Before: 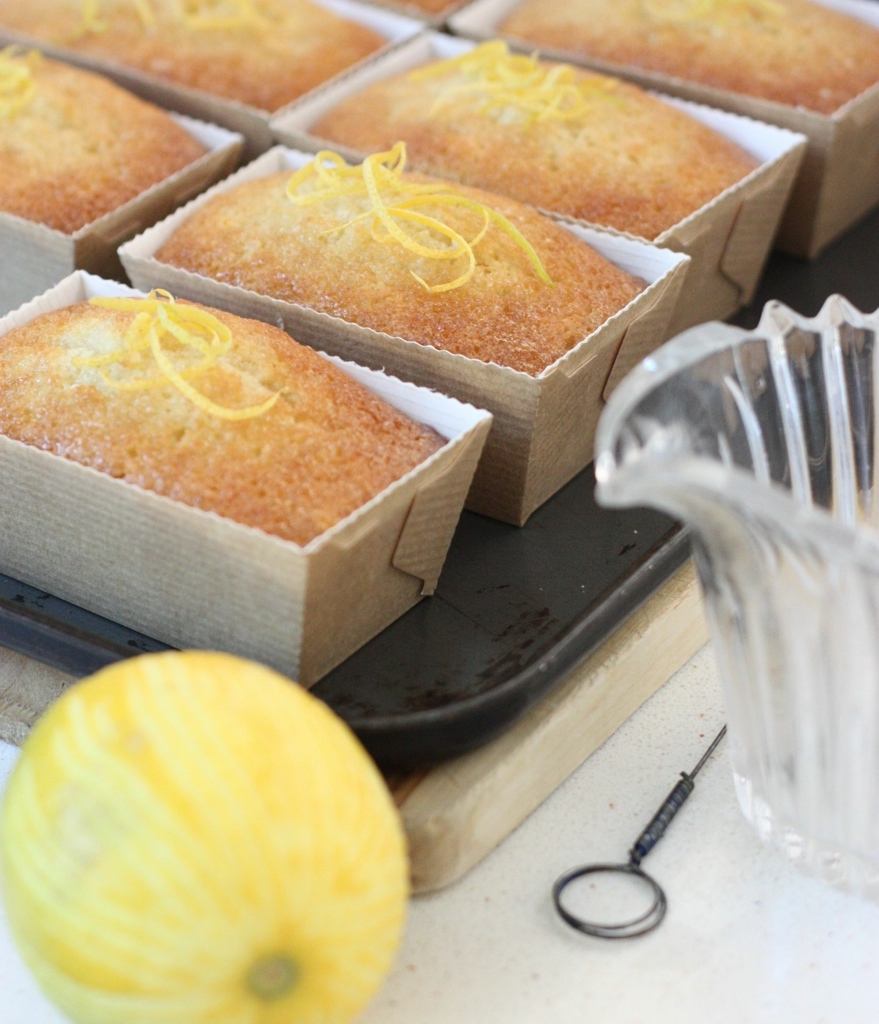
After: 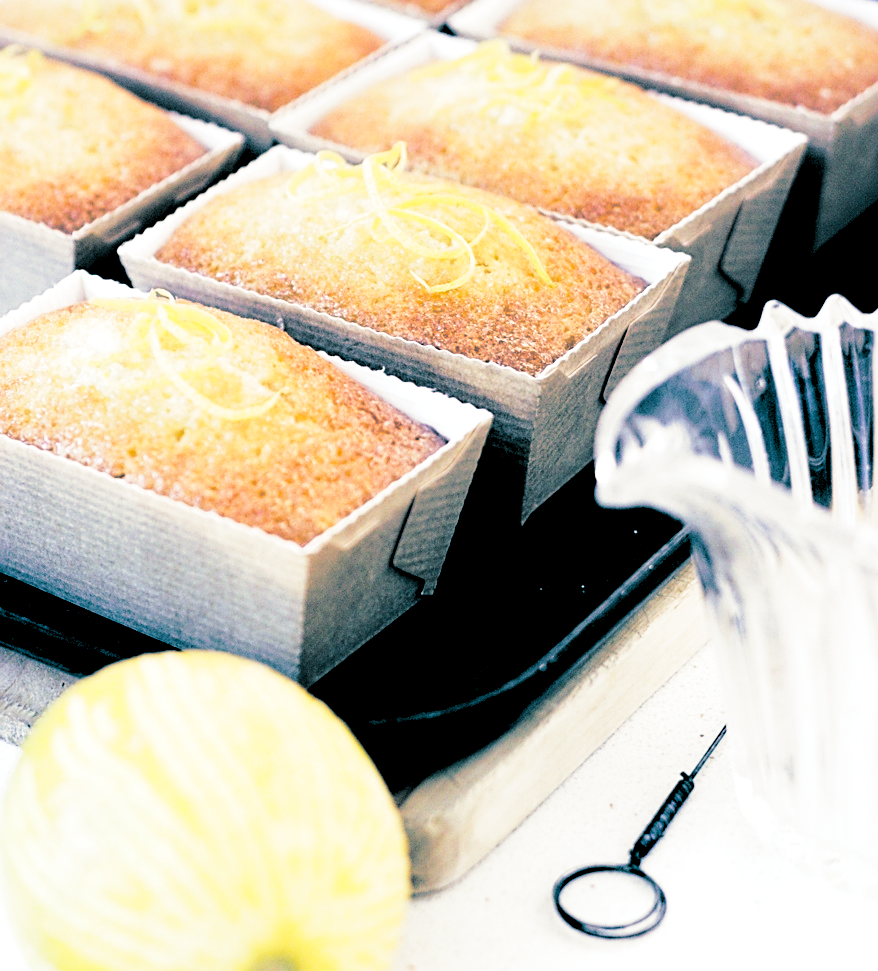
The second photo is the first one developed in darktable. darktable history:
color balance rgb: shadows lift › luminance -41.13%, shadows lift › chroma 14.13%, shadows lift › hue 260°, power › luminance -3.76%, power › chroma 0.56%, power › hue 40.37°, highlights gain › luminance 16.81%, highlights gain › chroma 2.94%, highlights gain › hue 260°, global offset › luminance -0.29%, global offset › chroma 0.31%, global offset › hue 260°, perceptual saturation grading › global saturation 20%, perceptual saturation grading › highlights -13.92%, perceptual saturation grading › shadows 50%
crop and rotate: top 0%, bottom 5.097%
sharpen: on, module defaults
rgb levels: levels [[0.034, 0.472, 0.904], [0, 0.5, 1], [0, 0.5, 1]]
split-toning: shadows › hue 186.43°, highlights › hue 49.29°, compress 30.29%
base curve: curves: ch0 [(0, 0) (0.028, 0.03) (0.121, 0.232) (0.46, 0.748) (0.859, 0.968) (1, 1)], preserve colors none
